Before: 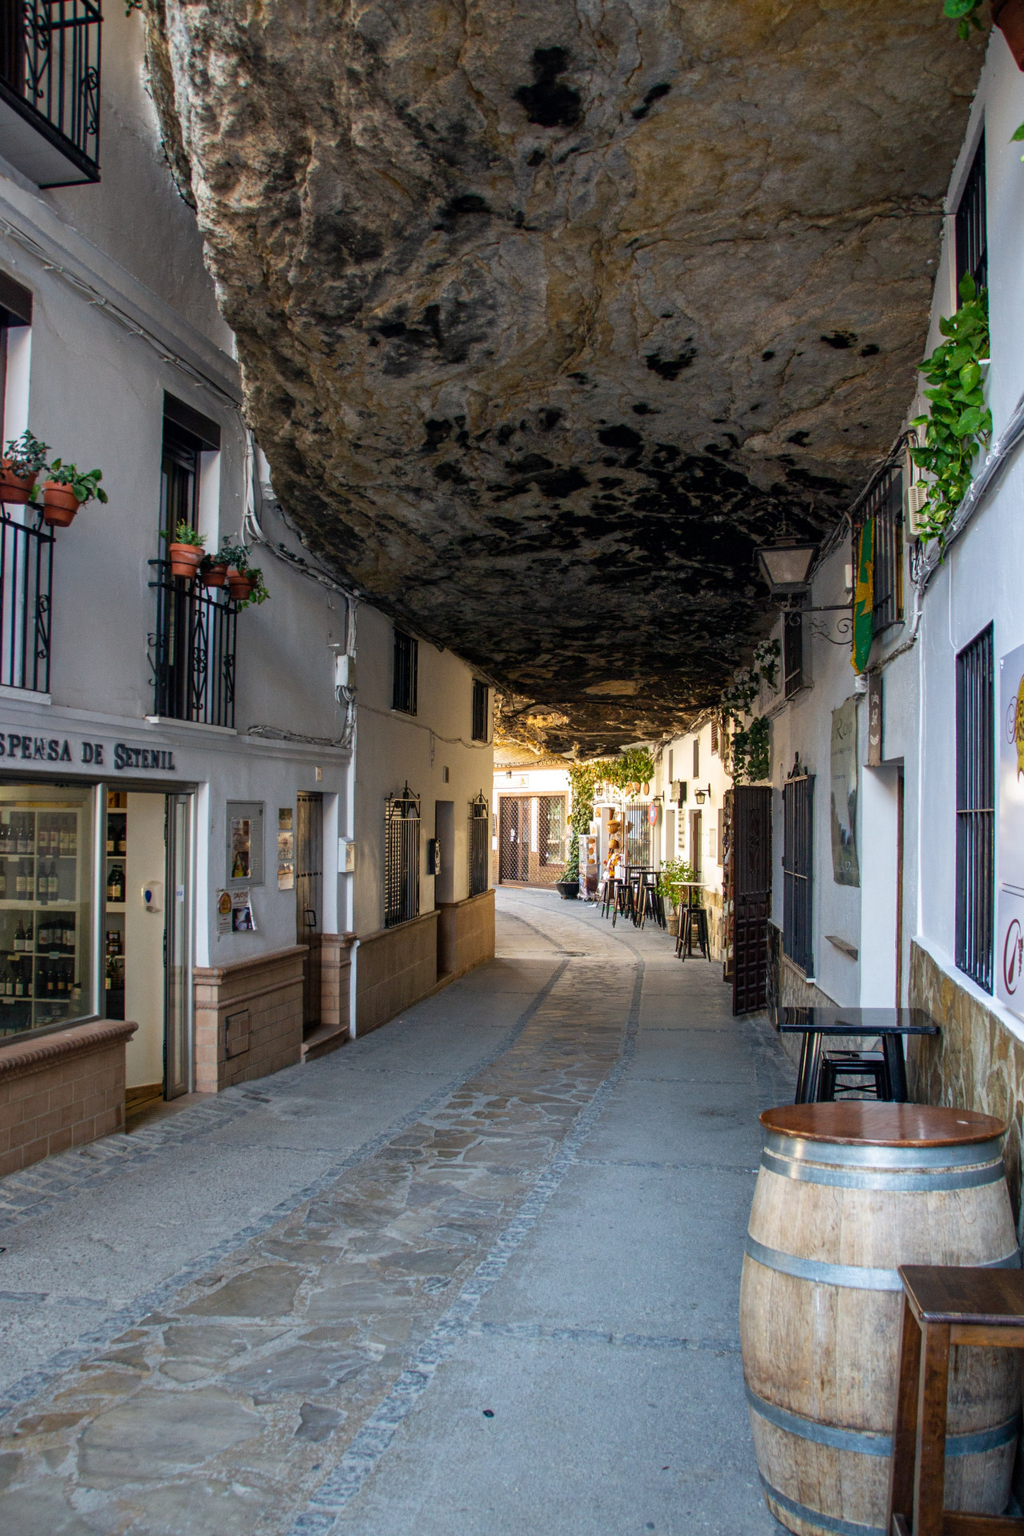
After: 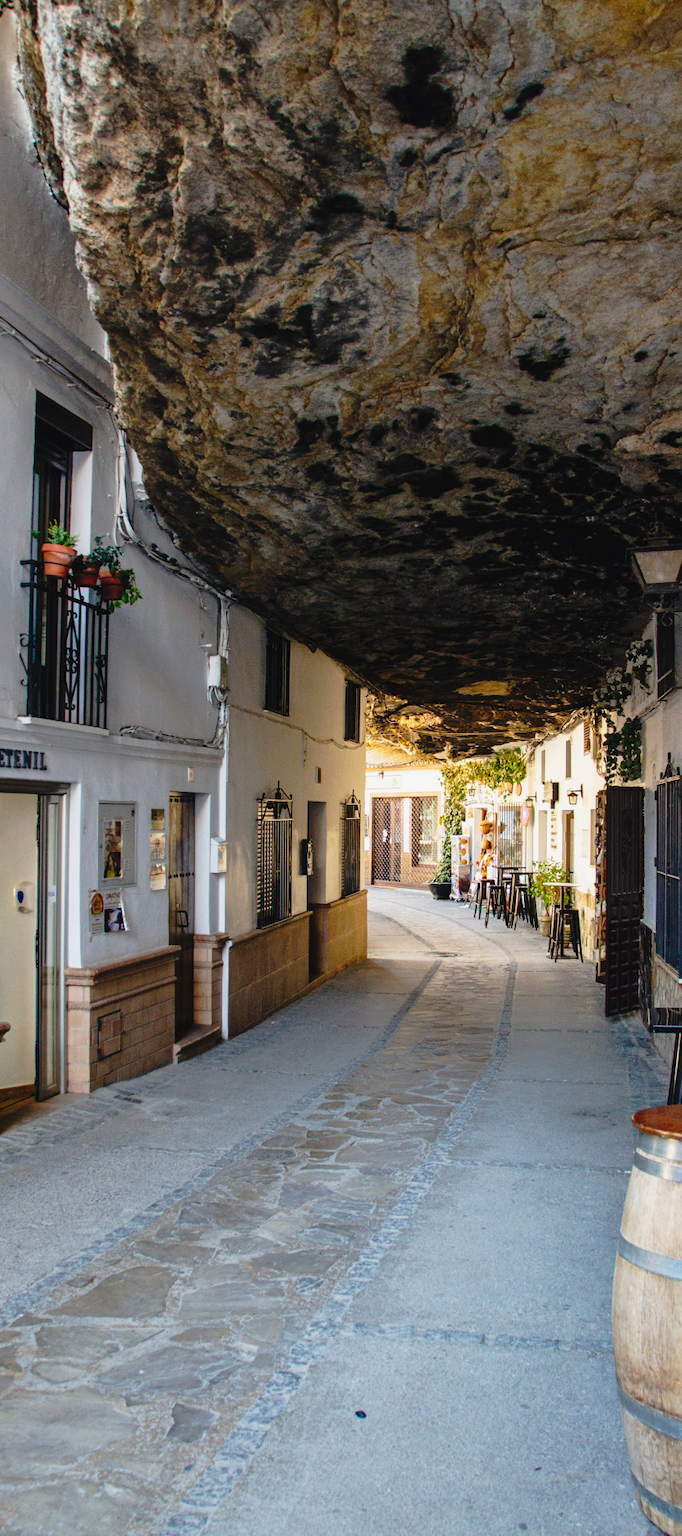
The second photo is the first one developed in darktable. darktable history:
crop and rotate: left 12.549%, right 20.755%
tone curve: curves: ch0 [(0, 0.029) (0.168, 0.142) (0.359, 0.44) (0.469, 0.544) (0.634, 0.722) (0.858, 0.903) (1, 0.968)]; ch1 [(0, 0) (0.437, 0.453) (0.472, 0.47) (0.502, 0.502) (0.54, 0.534) (0.57, 0.592) (0.618, 0.66) (0.699, 0.749) (0.859, 0.919) (1, 1)]; ch2 [(0, 0) (0.33, 0.301) (0.421, 0.443) (0.476, 0.498) (0.505, 0.503) (0.547, 0.557) (0.586, 0.634) (0.608, 0.676) (1, 1)], preserve colors none
